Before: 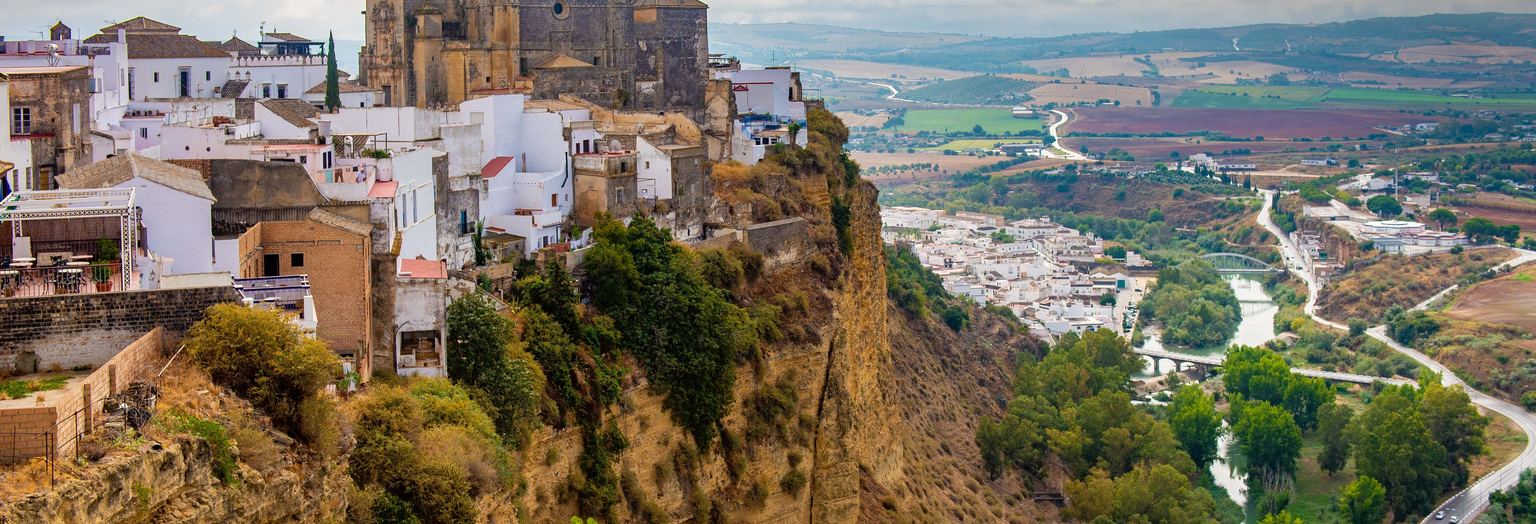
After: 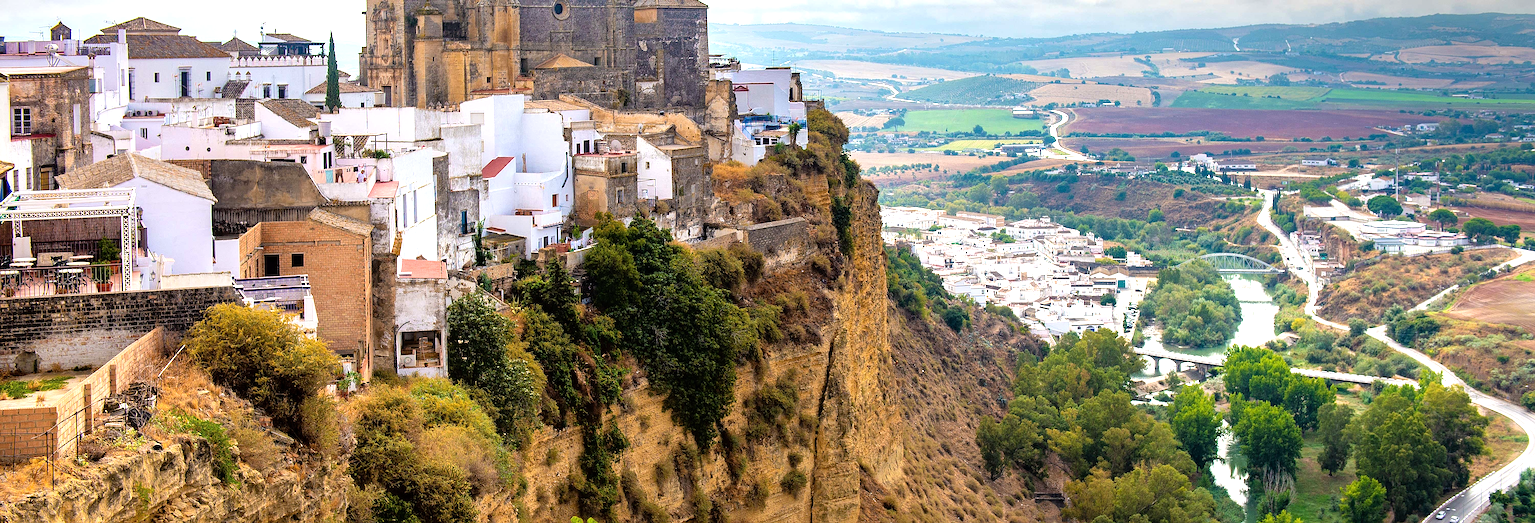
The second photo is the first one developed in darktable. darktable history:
sharpen: on, module defaults
tone equalizer: -8 EV -0.761 EV, -7 EV -0.687 EV, -6 EV -0.568 EV, -5 EV -0.393 EV, -3 EV 0.371 EV, -2 EV 0.6 EV, -1 EV 0.678 EV, +0 EV 0.725 EV
exposure: exposure 0.025 EV, compensate highlight preservation false
